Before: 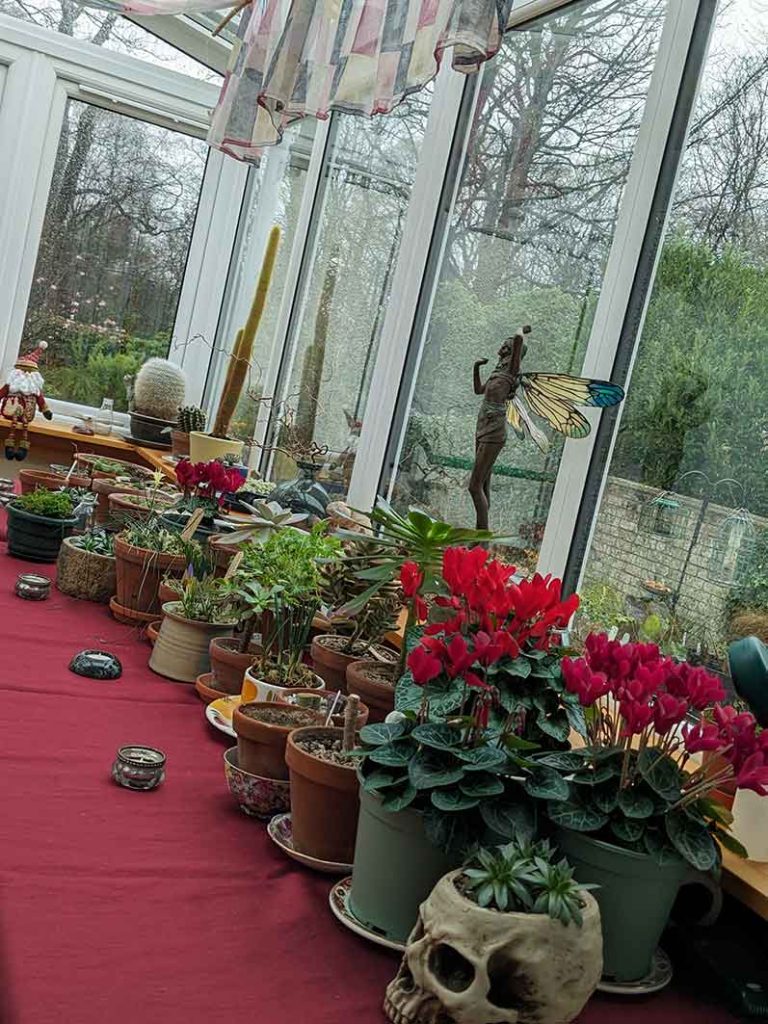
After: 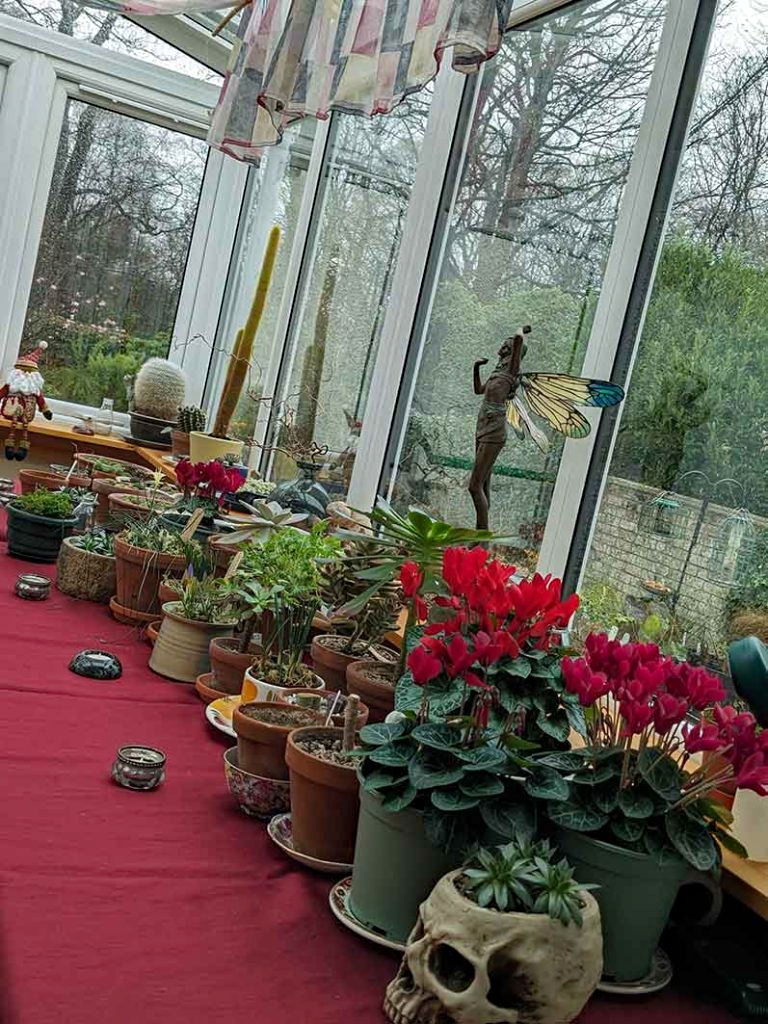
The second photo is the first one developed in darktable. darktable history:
haze removal: compatibility mode true, adaptive false
shadows and highlights: shadows 12, white point adjustment 1.2, soften with gaussian
